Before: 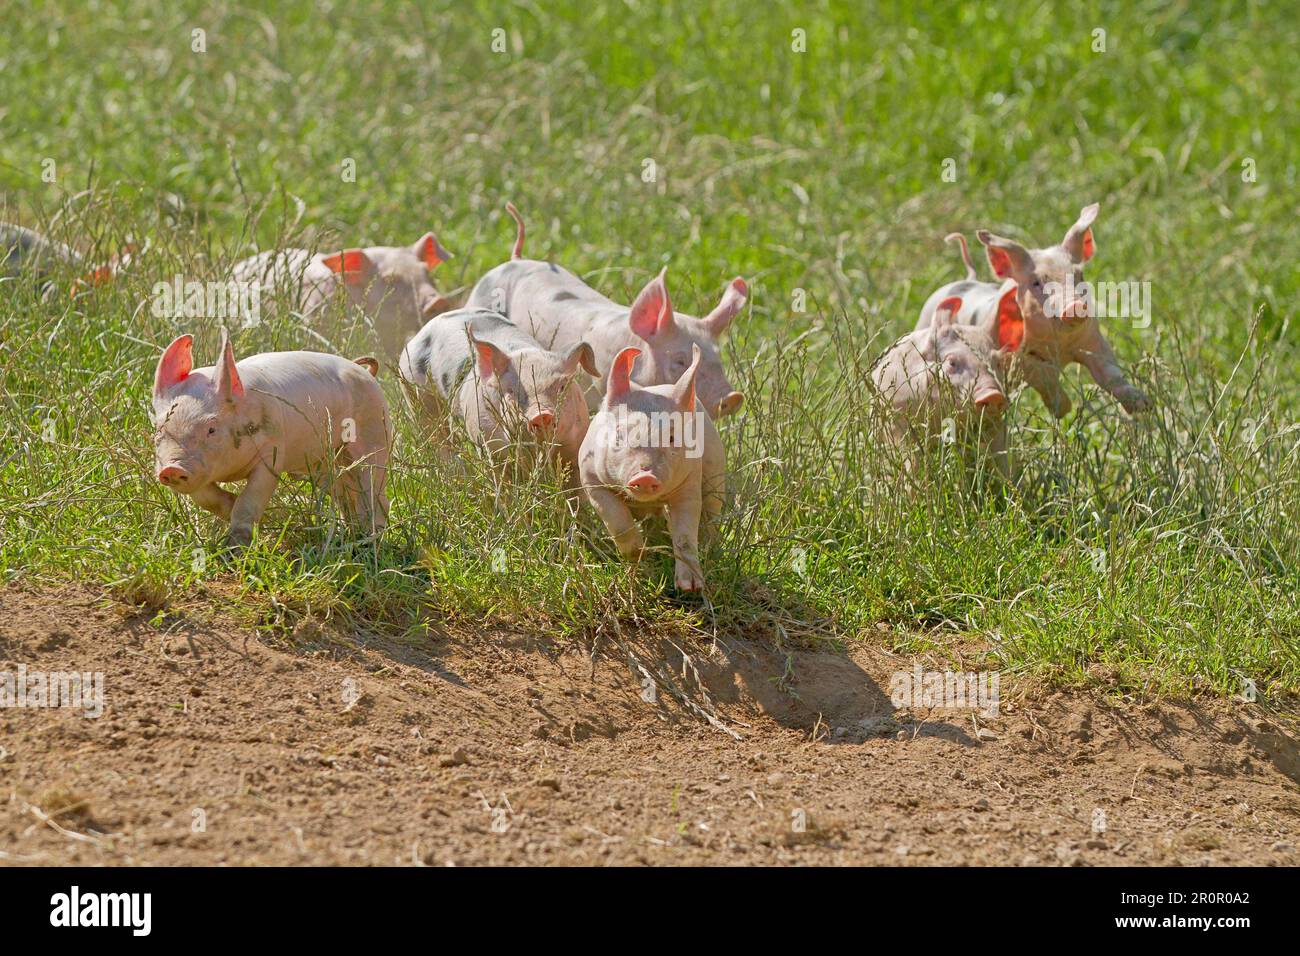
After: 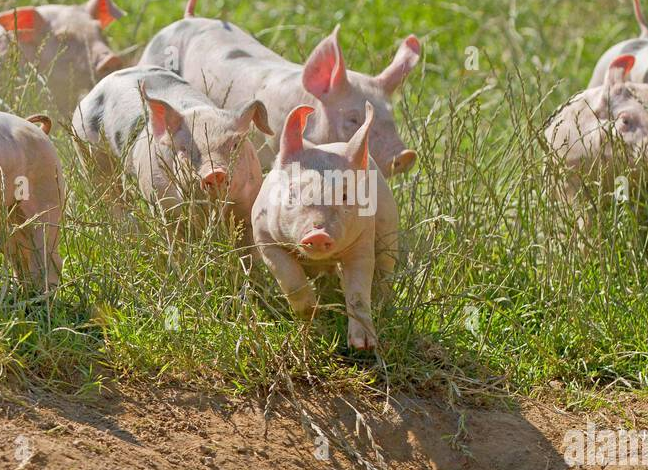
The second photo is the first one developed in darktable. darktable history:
crop: left 25.185%, top 25.325%, right 24.95%, bottom 25.493%
